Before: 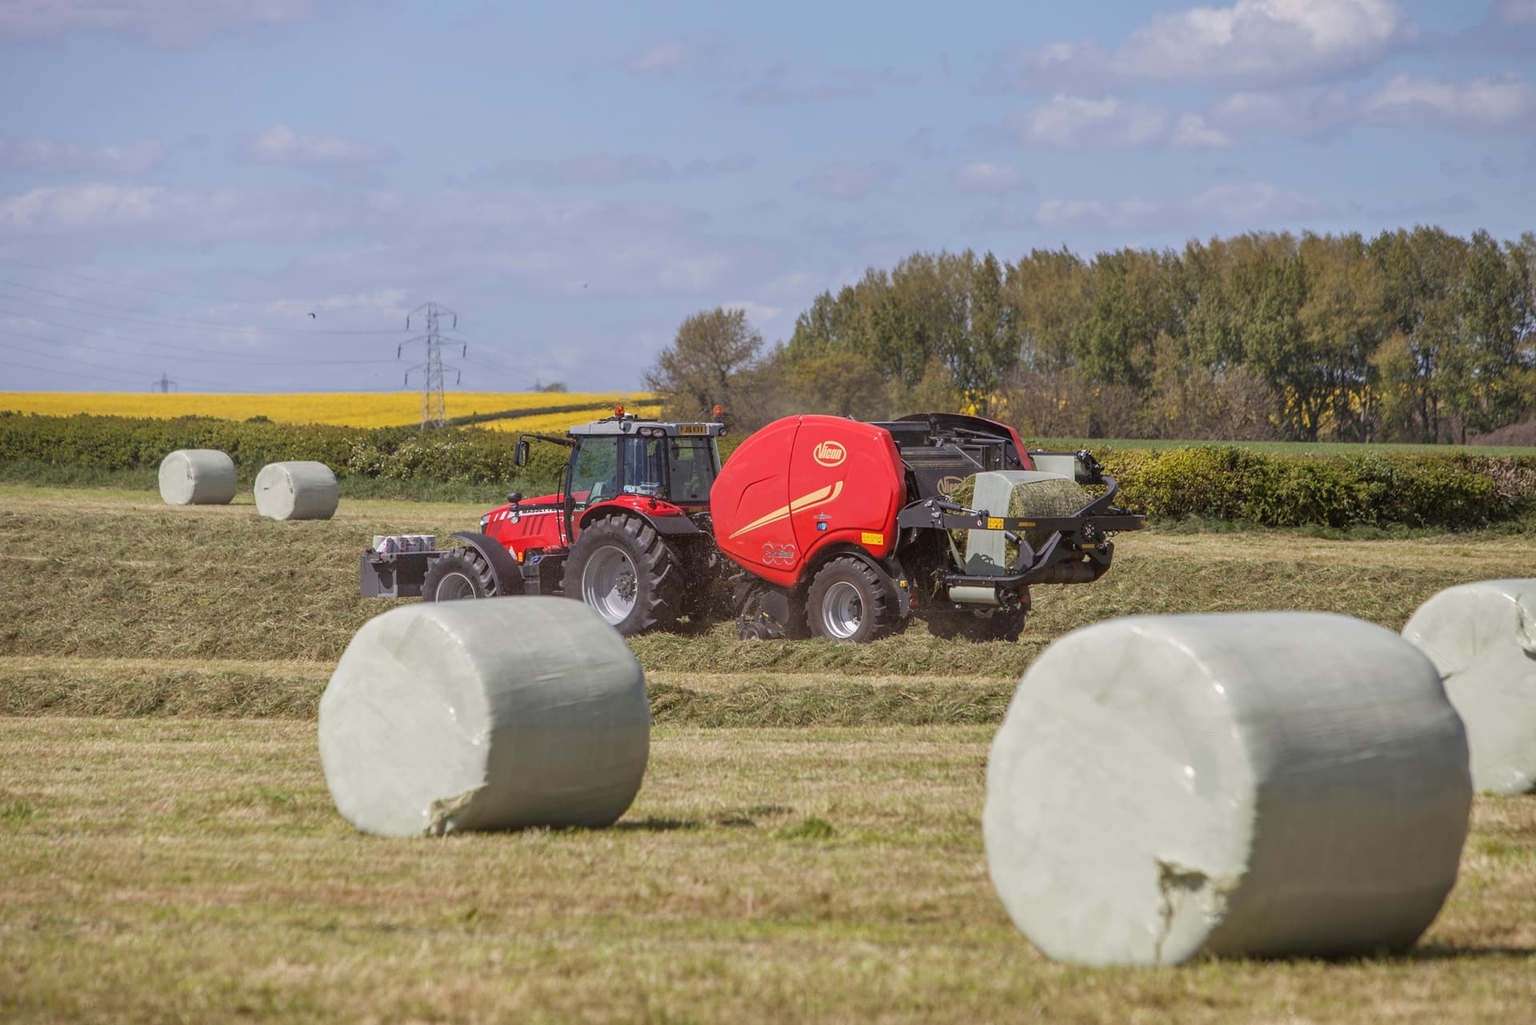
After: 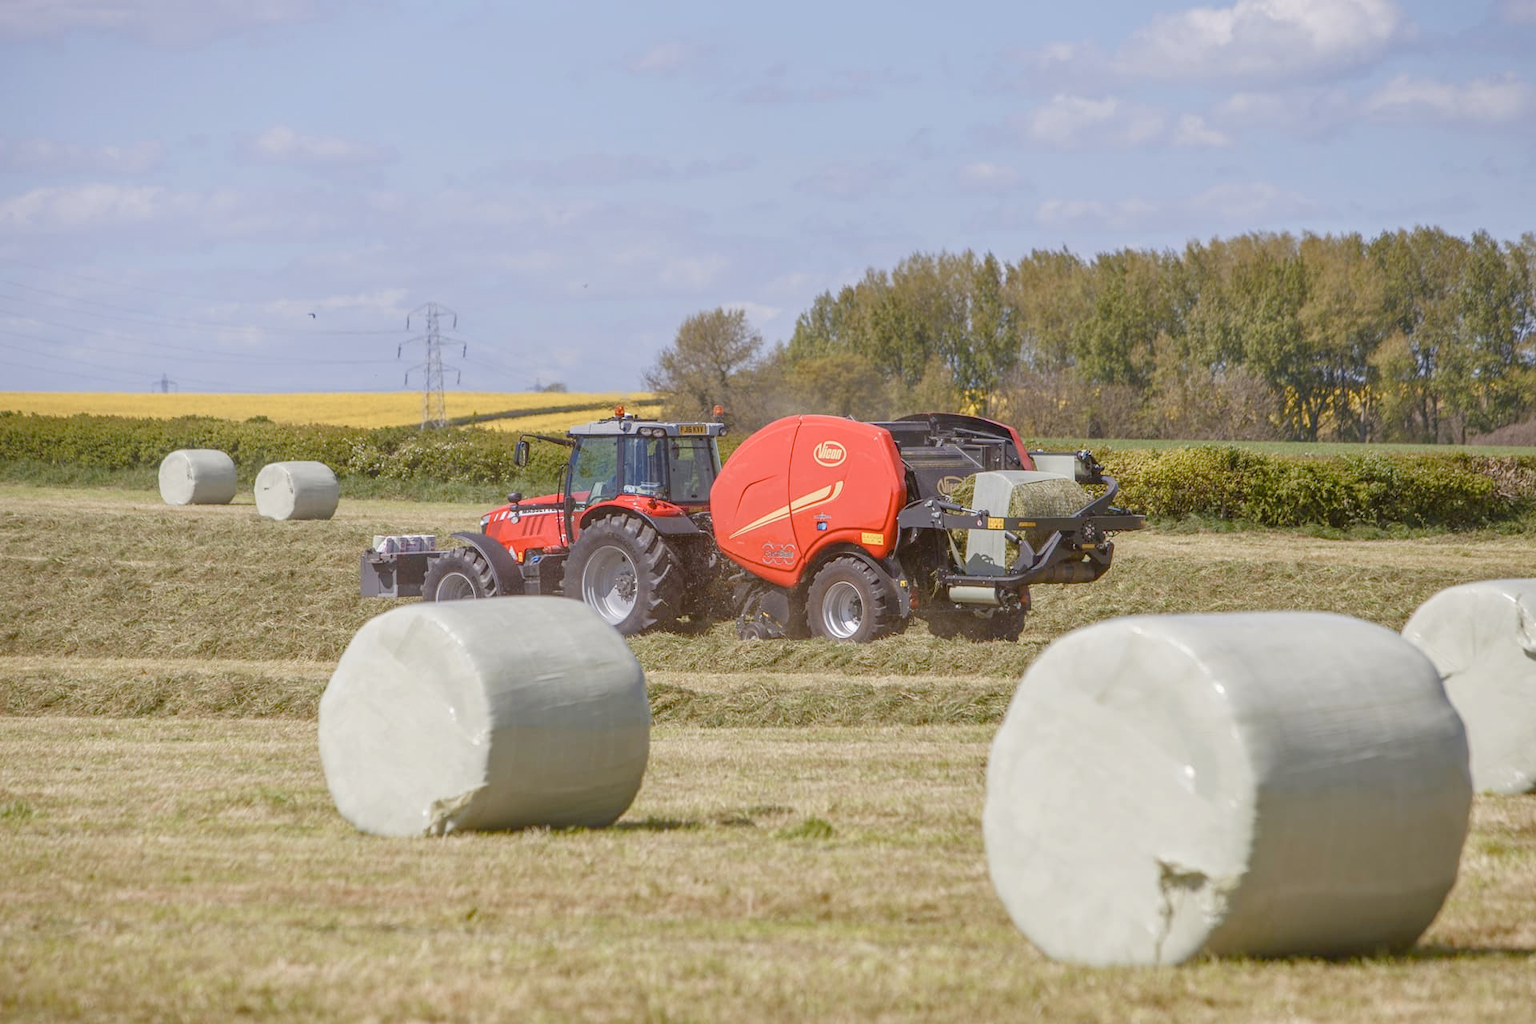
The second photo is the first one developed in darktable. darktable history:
color balance rgb: shadows lift › chroma 1%, shadows lift › hue 113°, highlights gain › chroma 0.2%, highlights gain › hue 333°, perceptual saturation grading › global saturation 20%, perceptual saturation grading › highlights -50%, perceptual saturation grading › shadows 25%, contrast -20%
exposure: exposure 0.648 EV, compensate highlight preservation false
color contrast: green-magenta contrast 0.81
